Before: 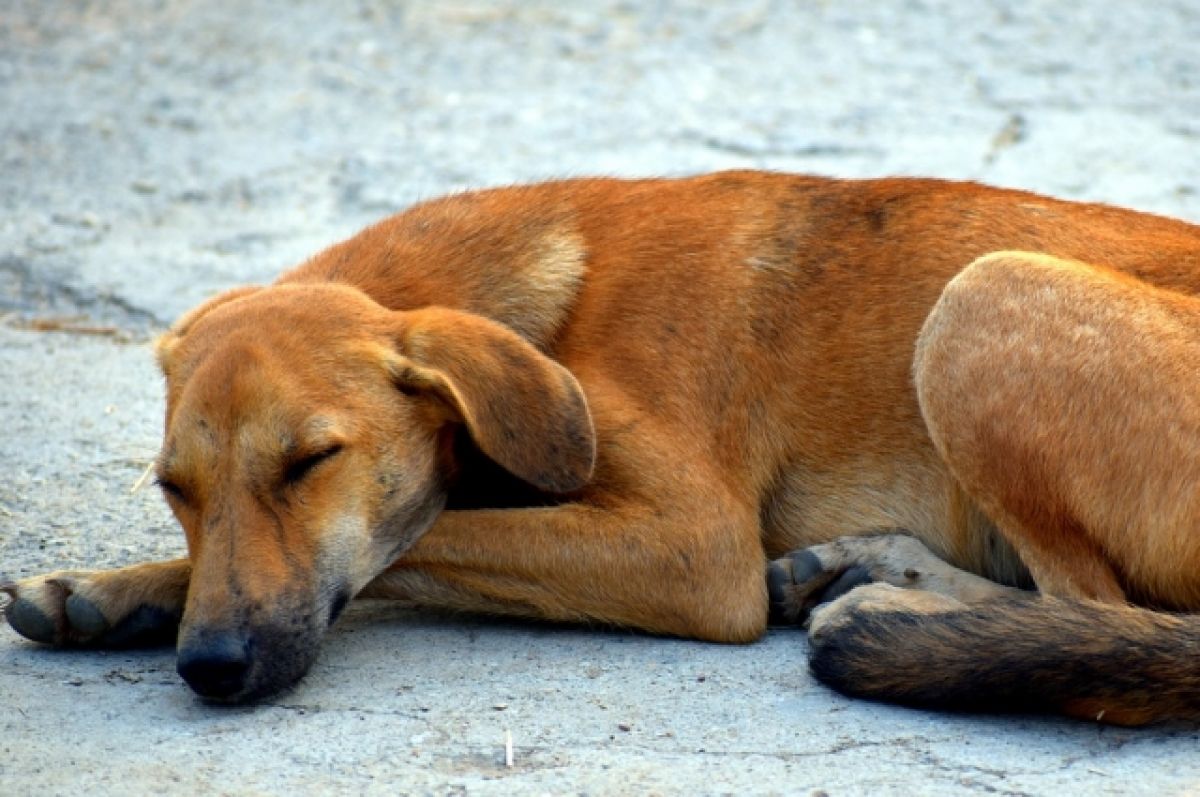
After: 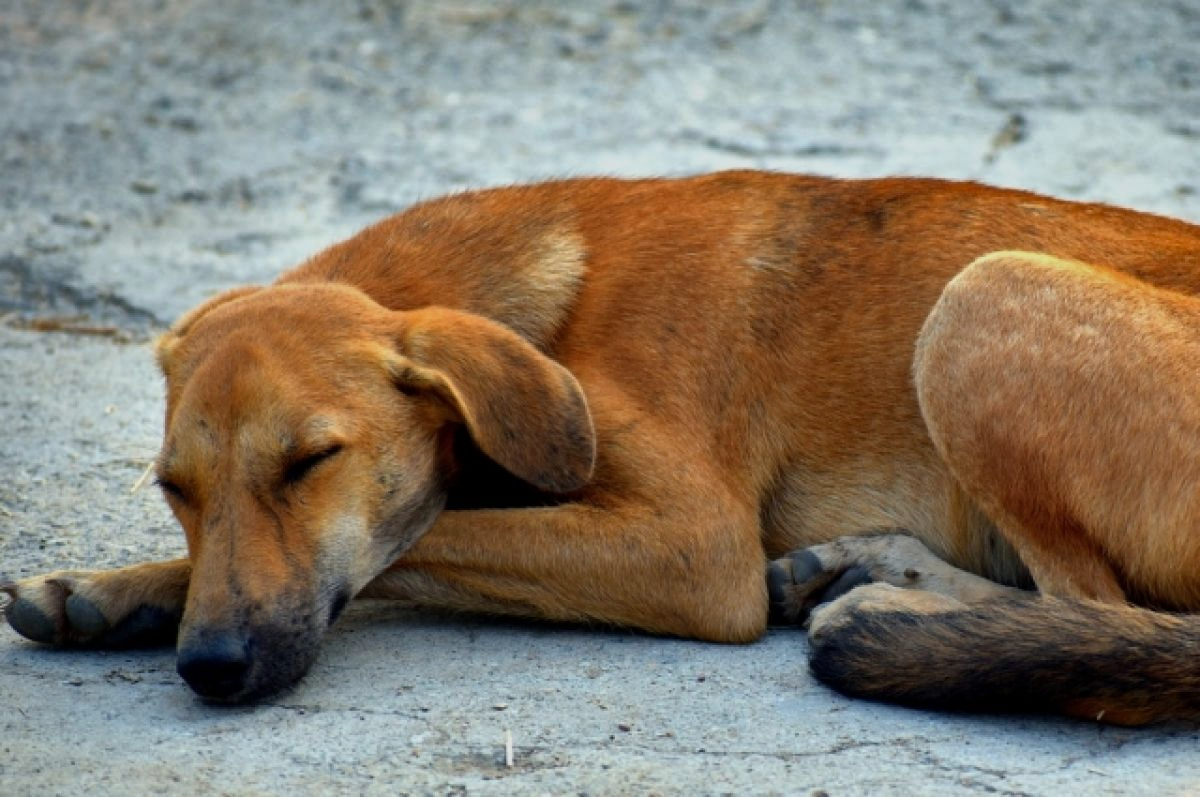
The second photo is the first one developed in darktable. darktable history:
shadows and highlights: radius 106.5, shadows 40.71, highlights -72.67, low approximation 0.01, soften with gaussian
exposure: exposure -0.317 EV, compensate highlight preservation false
